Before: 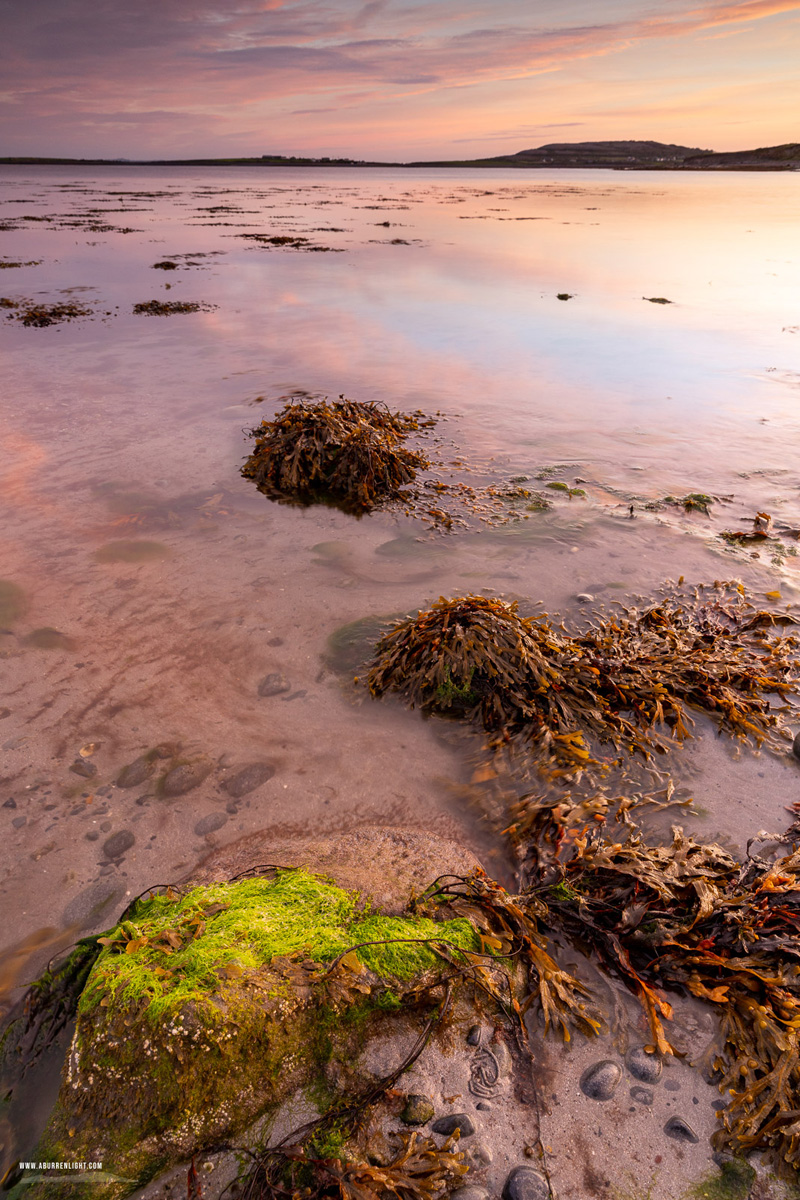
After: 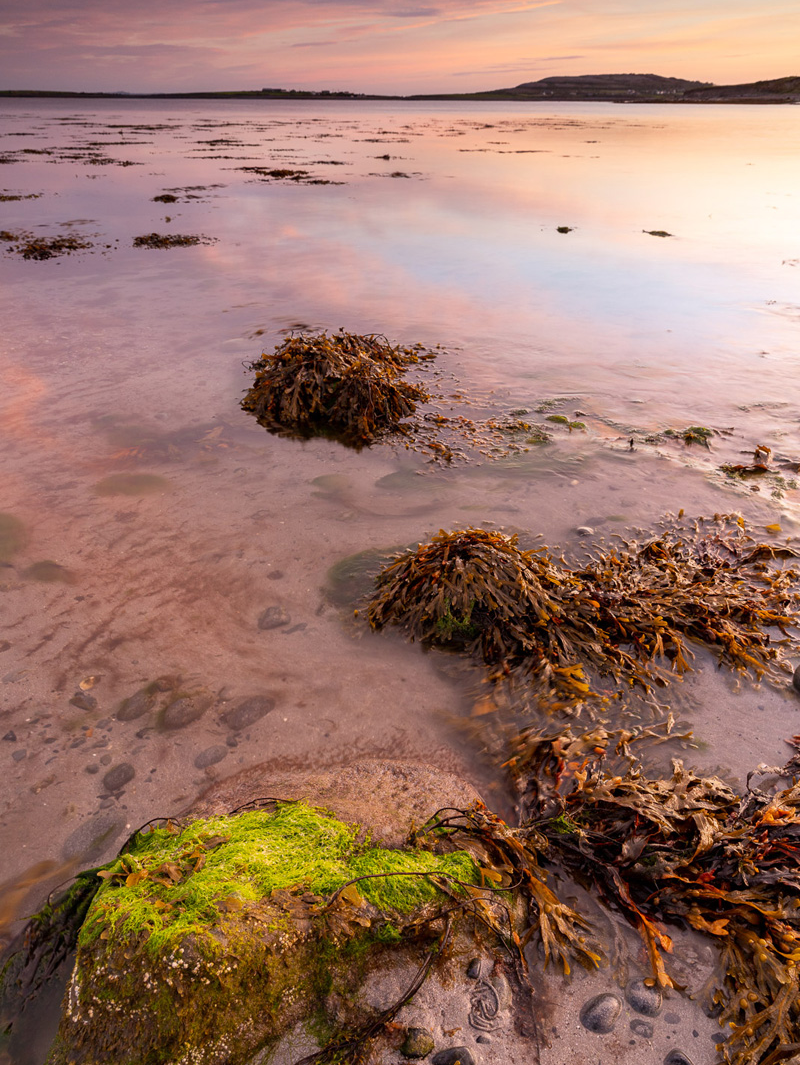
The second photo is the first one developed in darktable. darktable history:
white balance: emerald 1
crop and rotate: top 5.609%, bottom 5.609%
